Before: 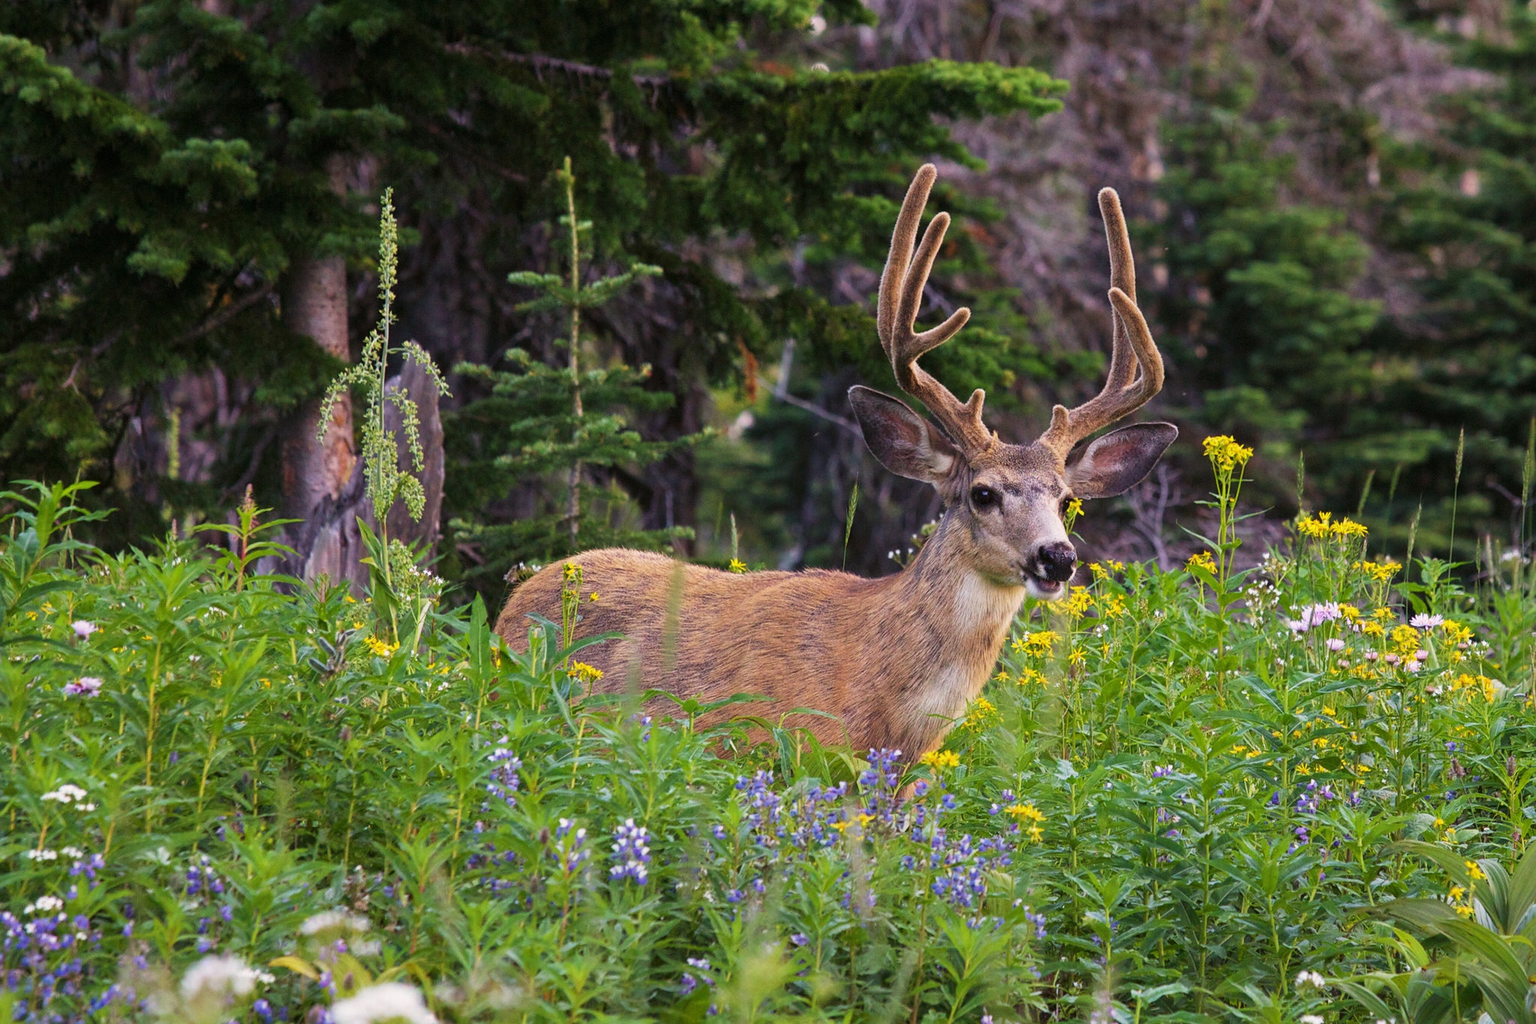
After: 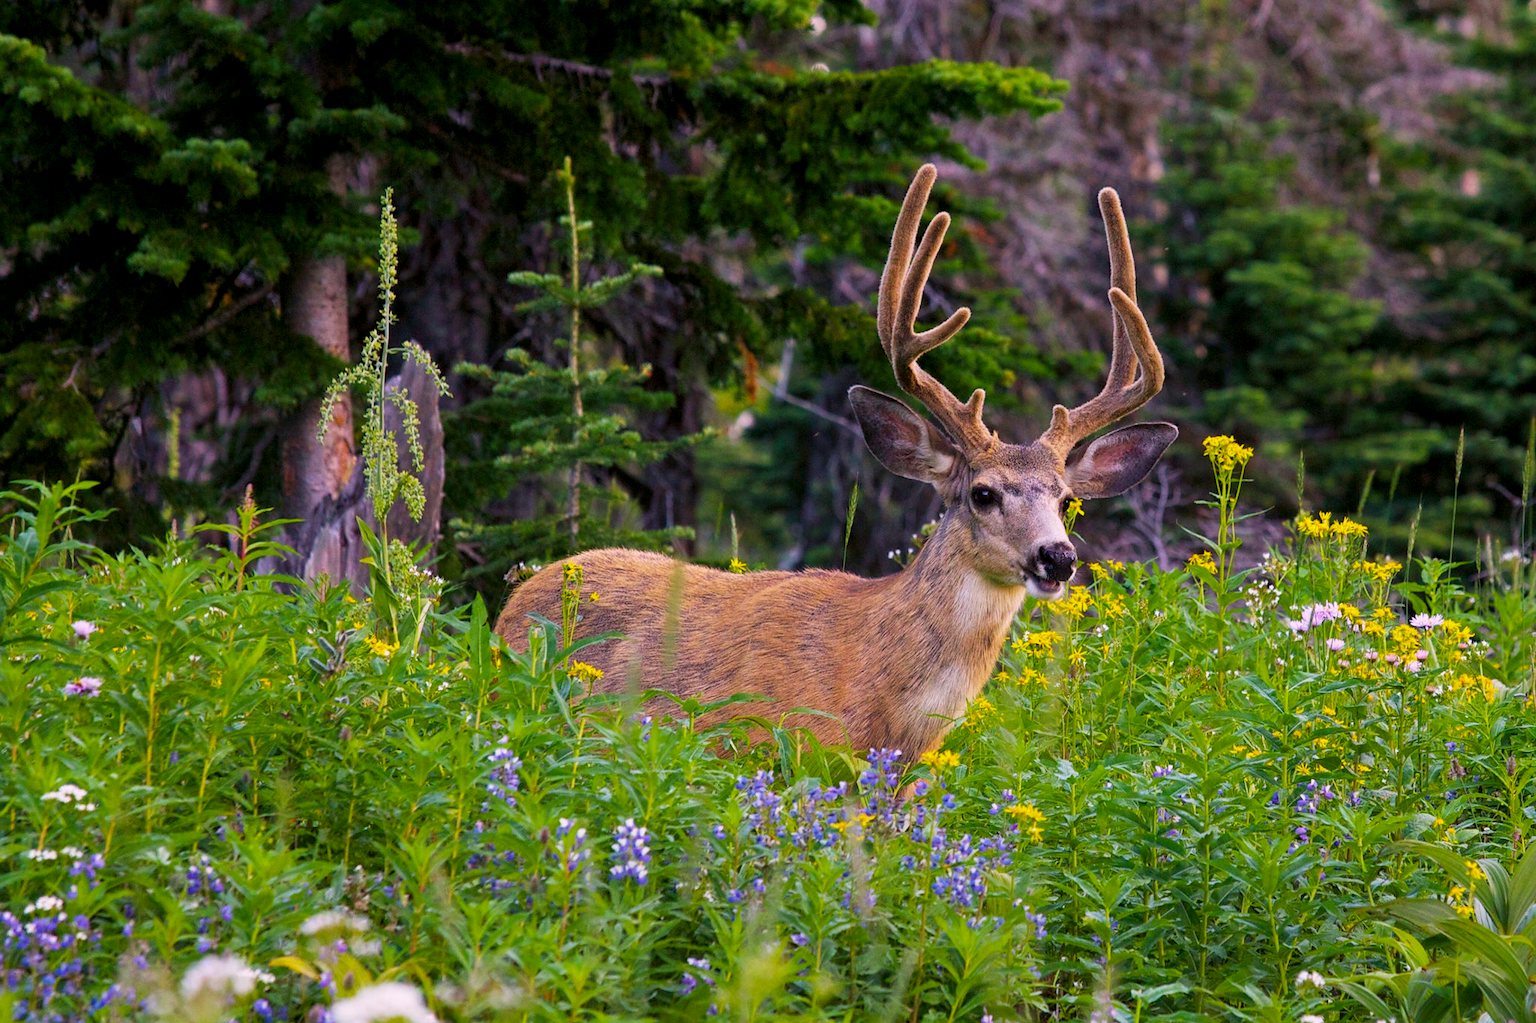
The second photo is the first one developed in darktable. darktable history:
color balance rgb: shadows lift › chroma 2%, shadows lift › hue 217.2°, power › chroma 0.25%, power › hue 60°, highlights gain › chroma 1.5%, highlights gain › hue 309.6°, global offset › luminance -0.5%, perceptual saturation grading › global saturation 15%, global vibrance 20%
white balance: red 0.986, blue 1.01
